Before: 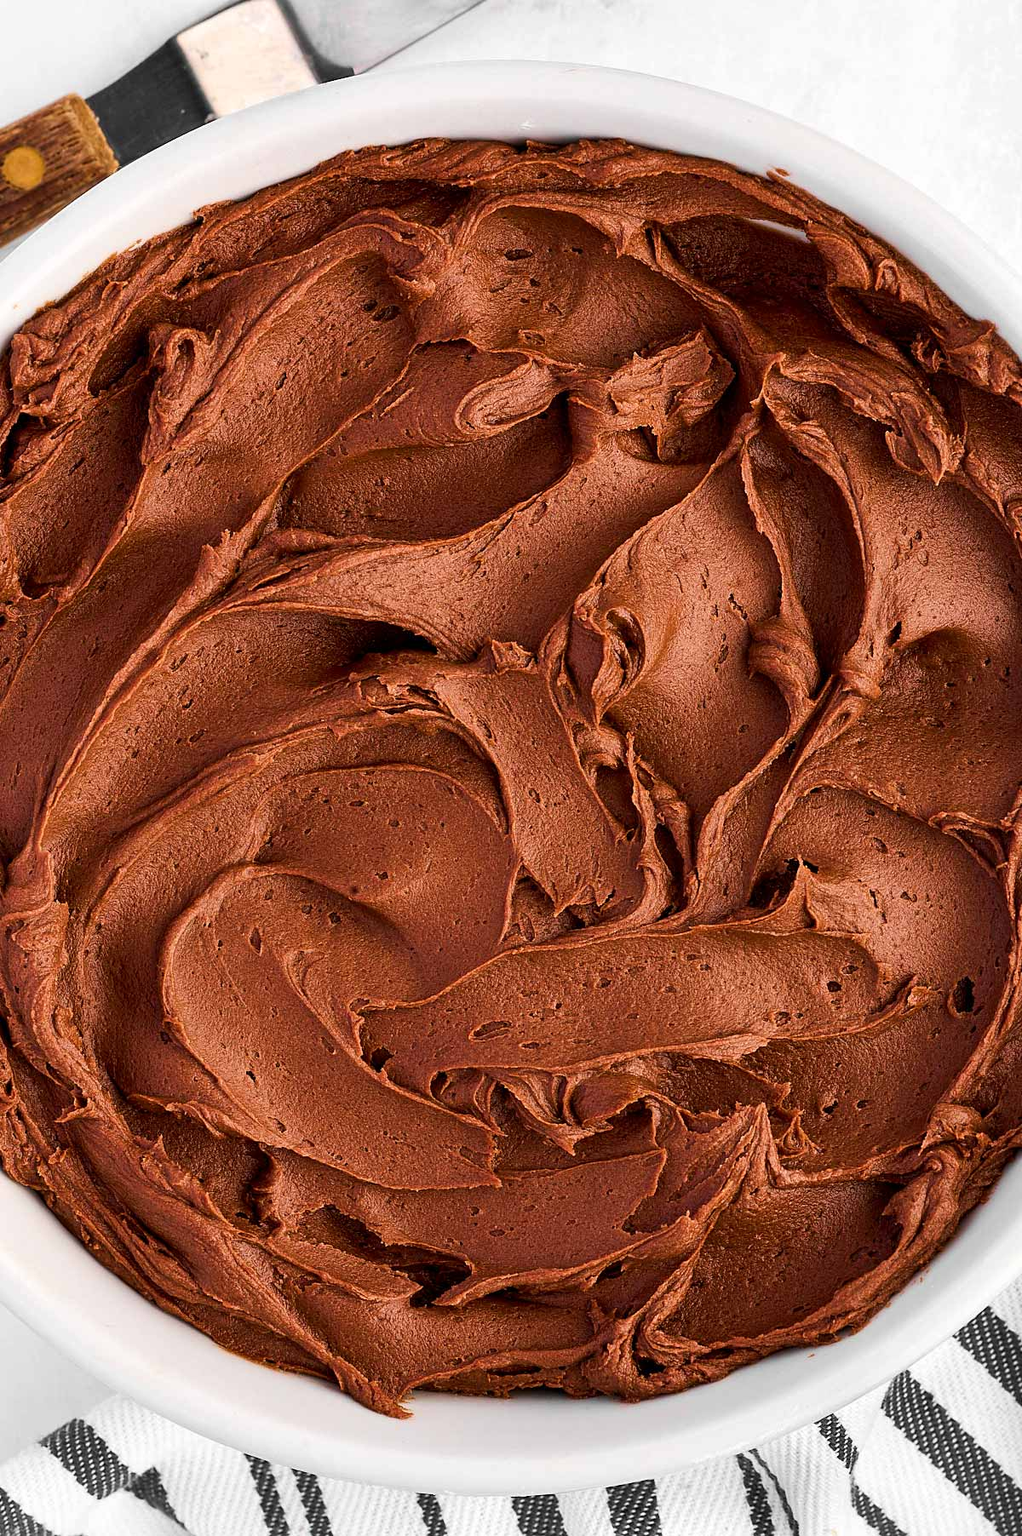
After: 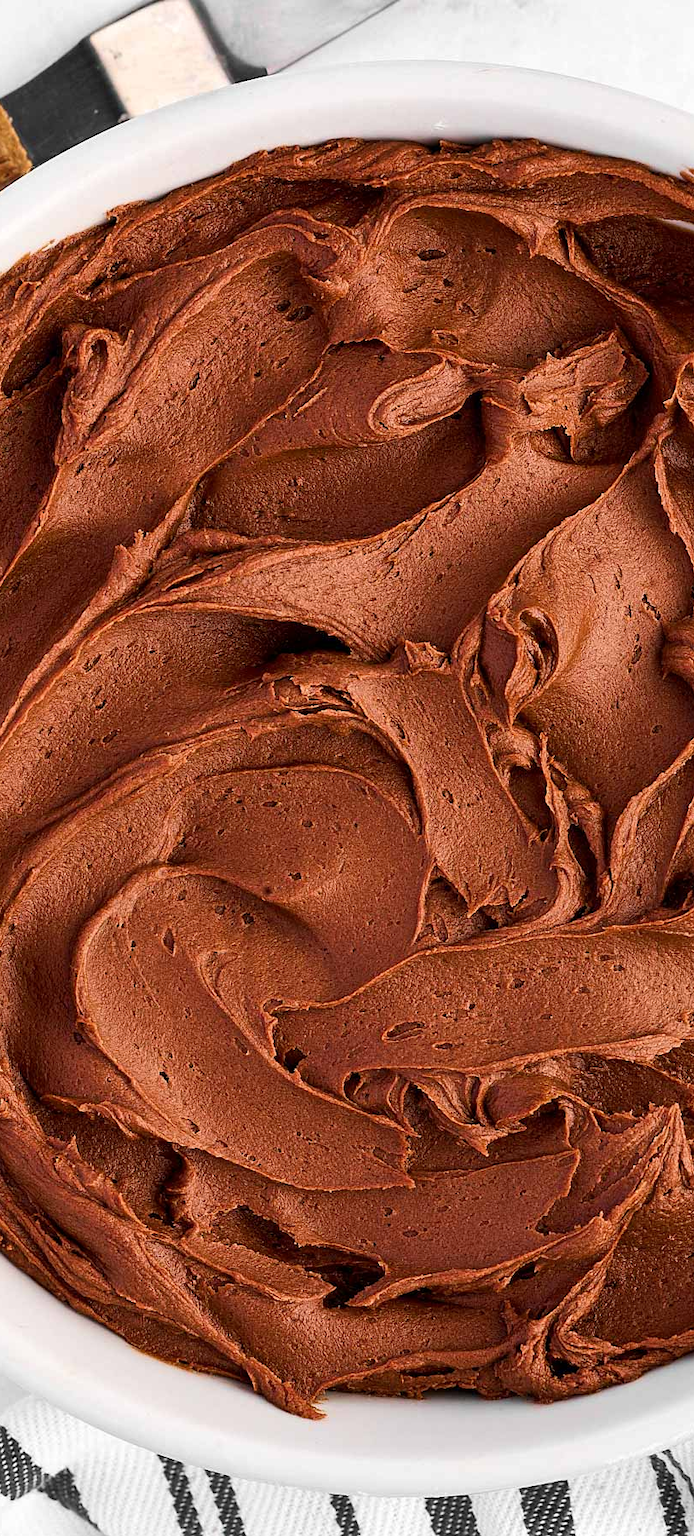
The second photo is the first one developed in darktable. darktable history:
crop and rotate: left 8.547%, right 23.464%
